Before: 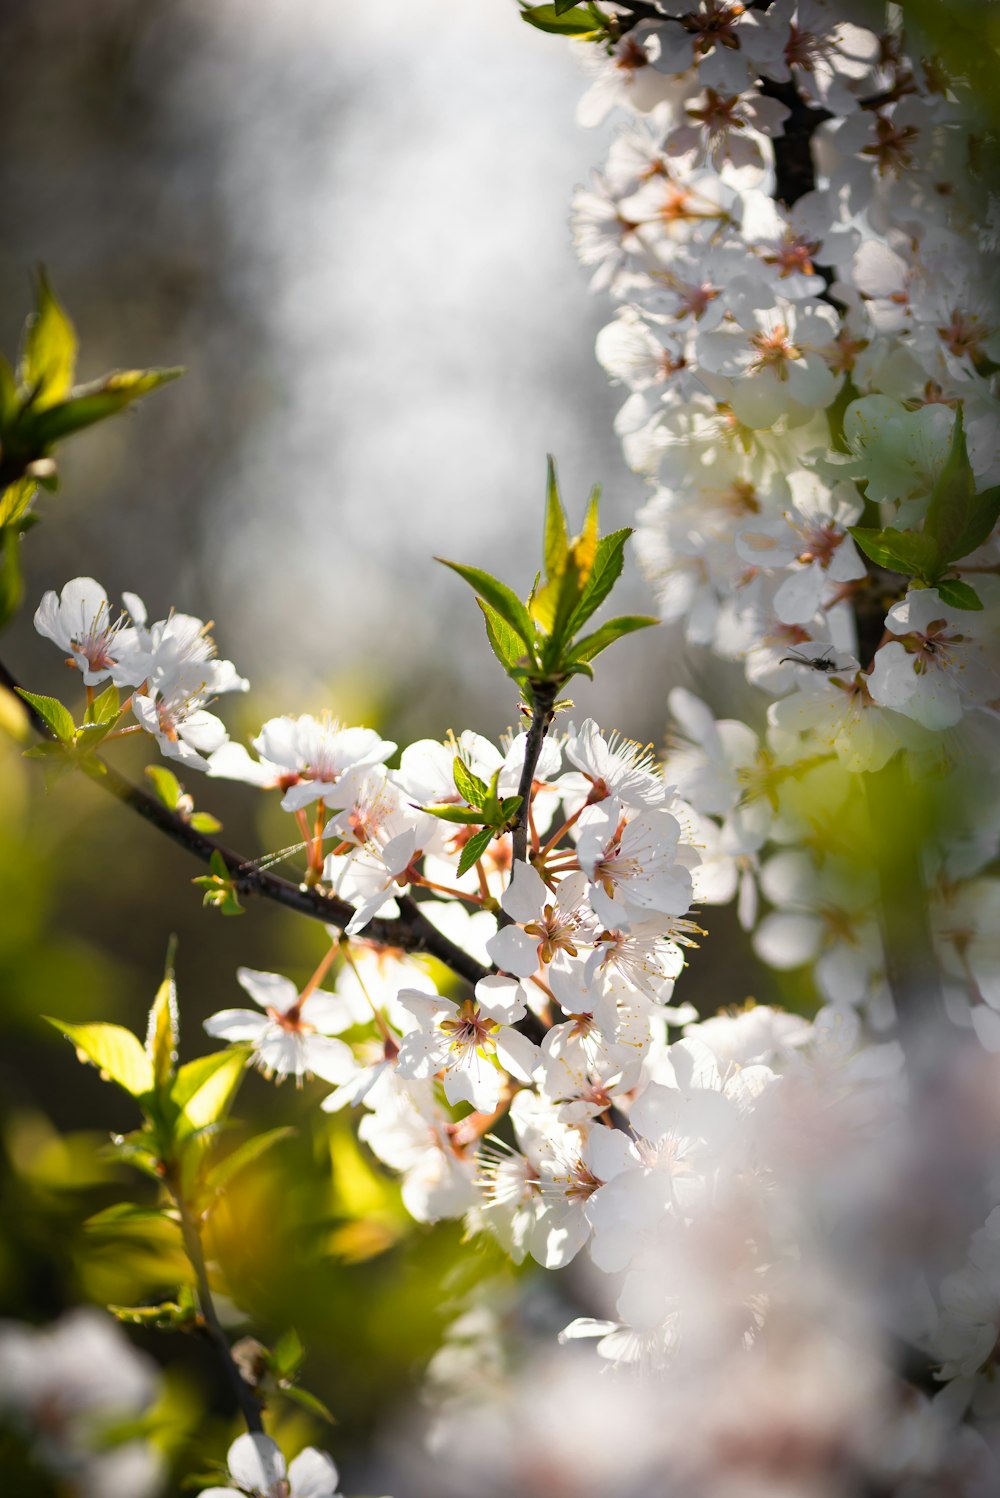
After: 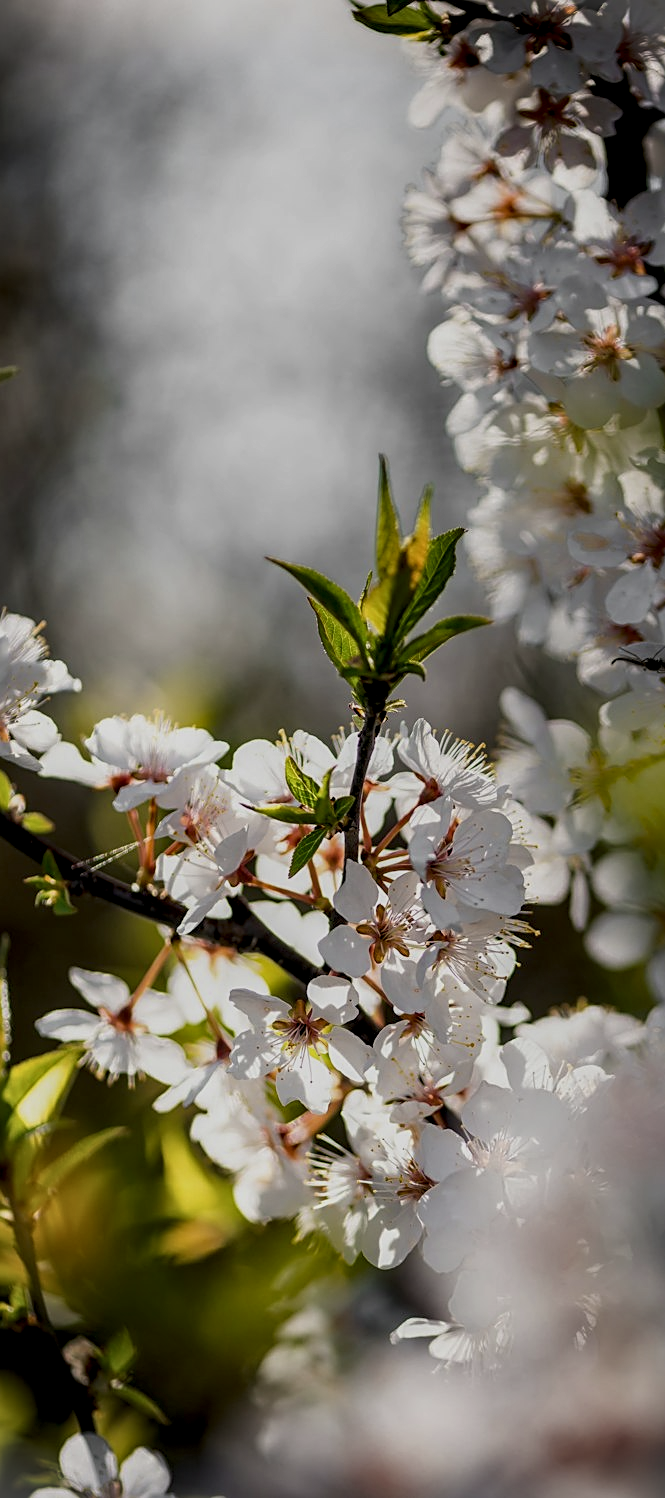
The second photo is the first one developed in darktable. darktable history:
crop: left 16.899%, right 16.556%
exposure: exposure -1 EV, compensate highlight preservation false
sharpen: on, module defaults
local contrast: highlights 60%, shadows 60%, detail 160%
vignetting: fall-off start 100%, brightness 0.3, saturation 0
